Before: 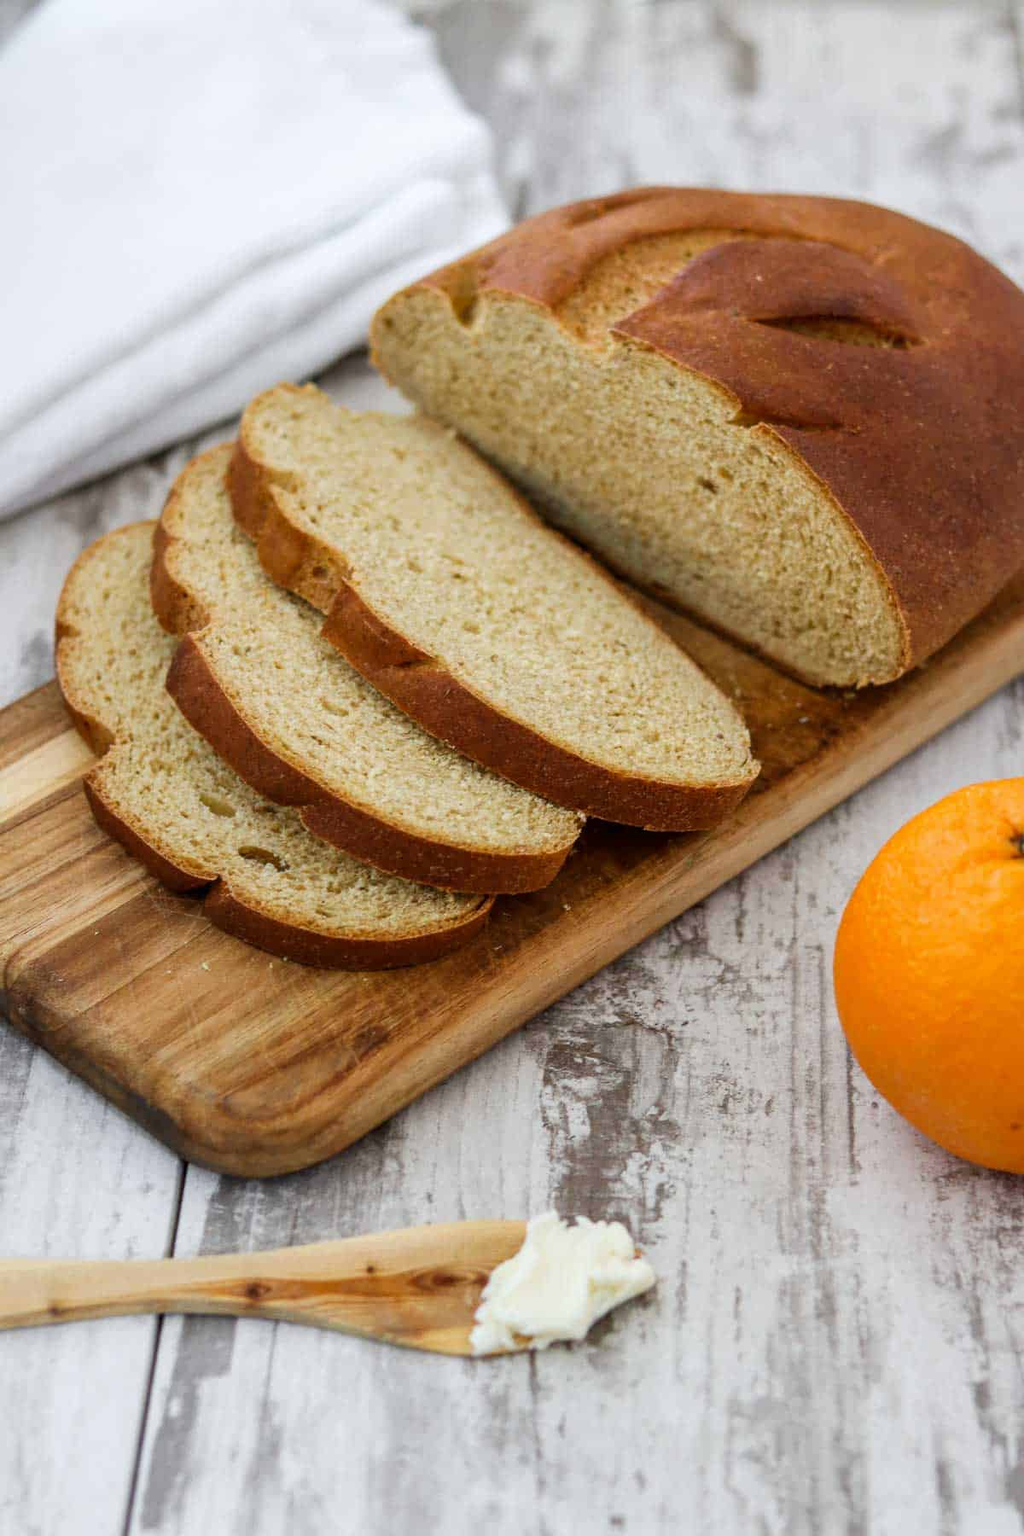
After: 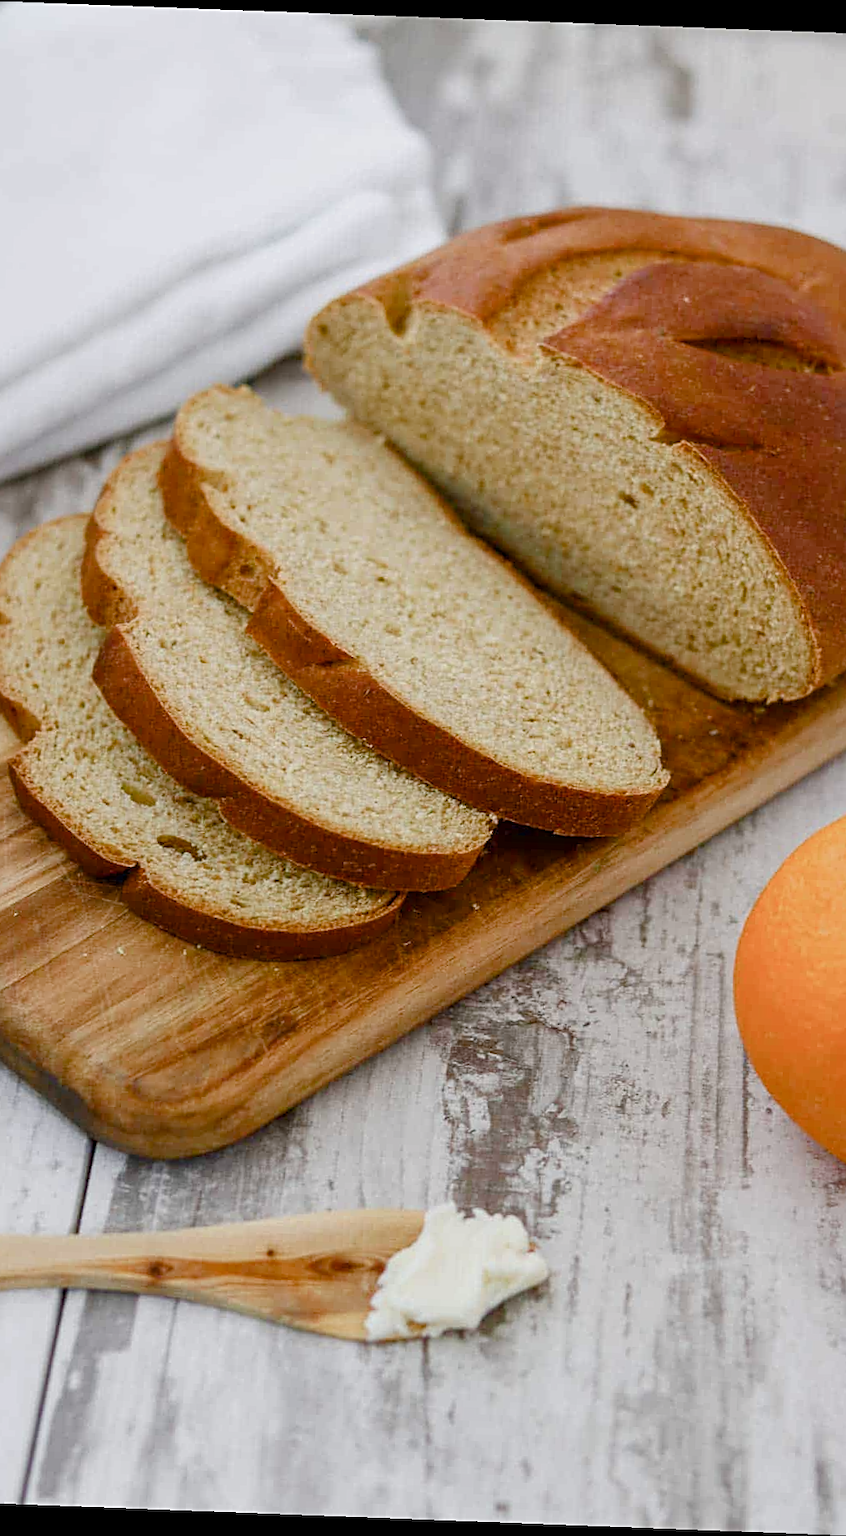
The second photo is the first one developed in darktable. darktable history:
rotate and perspective: rotation 2.17°, automatic cropping off
color balance rgb: shadows lift › chroma 1%, shadows lift › hue 113°, highlights gain › chroma 0.2%, highlights gain › hue 333°, perceptual saturation grading › global saturation 20%, perceptual saturation grading › highlights -50%, perceptual saturation grading › shadows 25%, contrast -10%
crop and rotate: left 9.597%, right 10.195%
sharpen: on, module defaults
